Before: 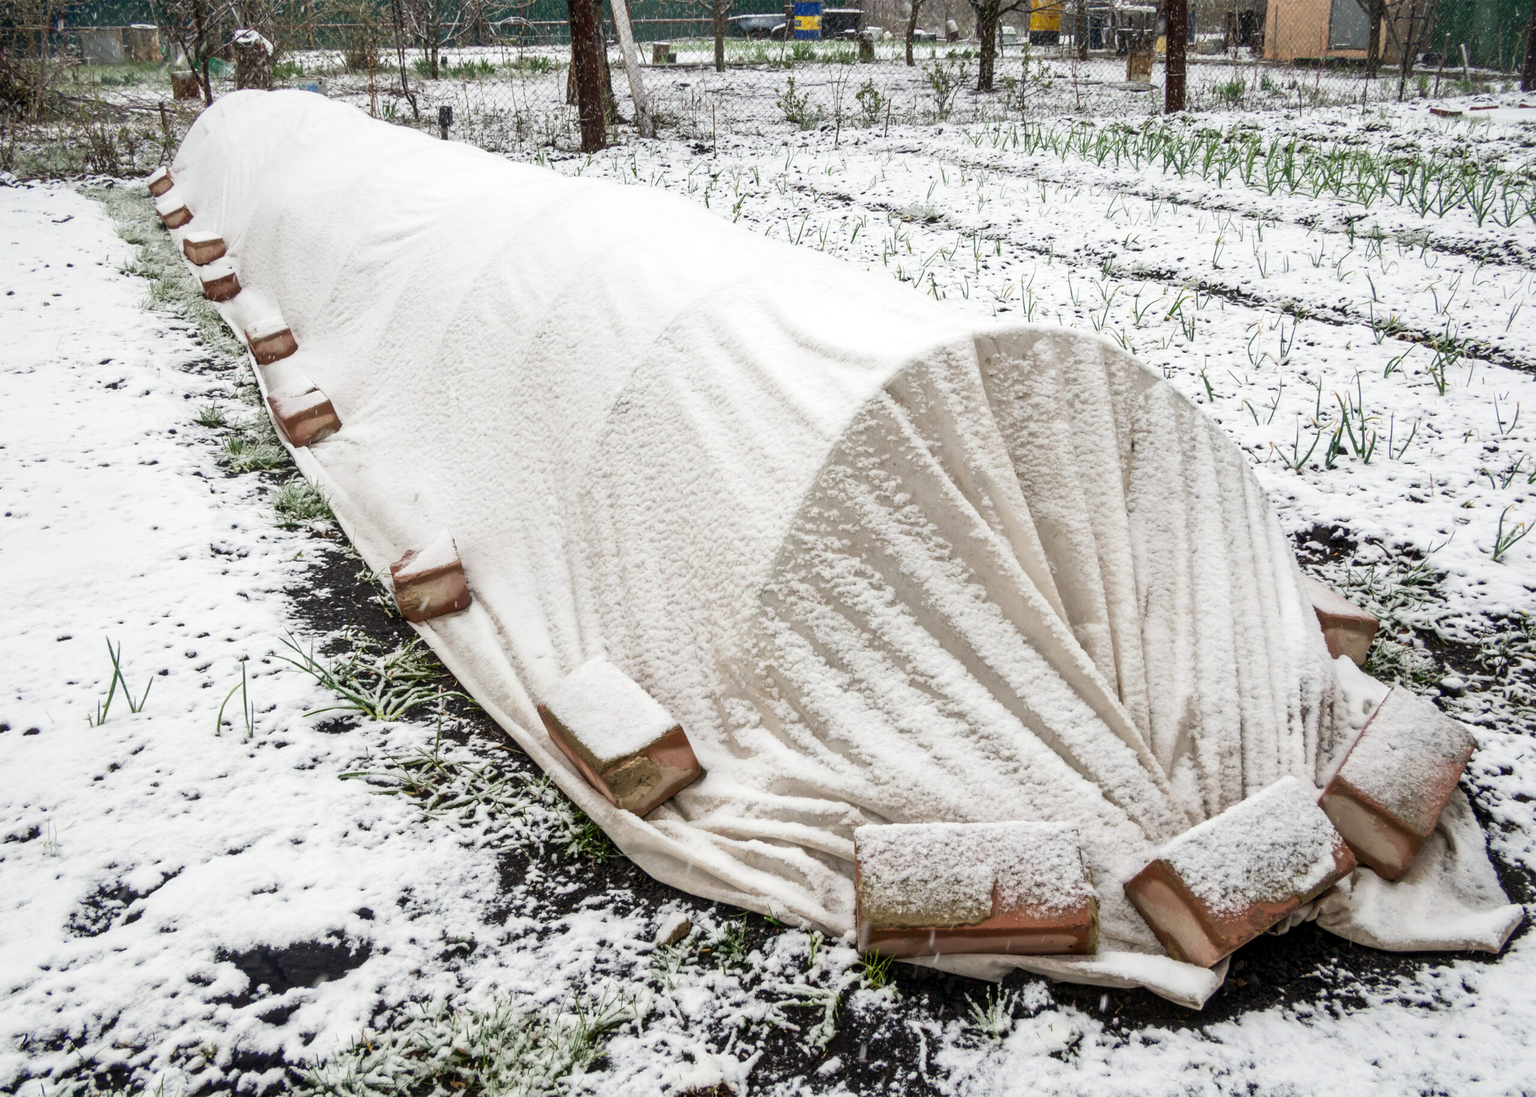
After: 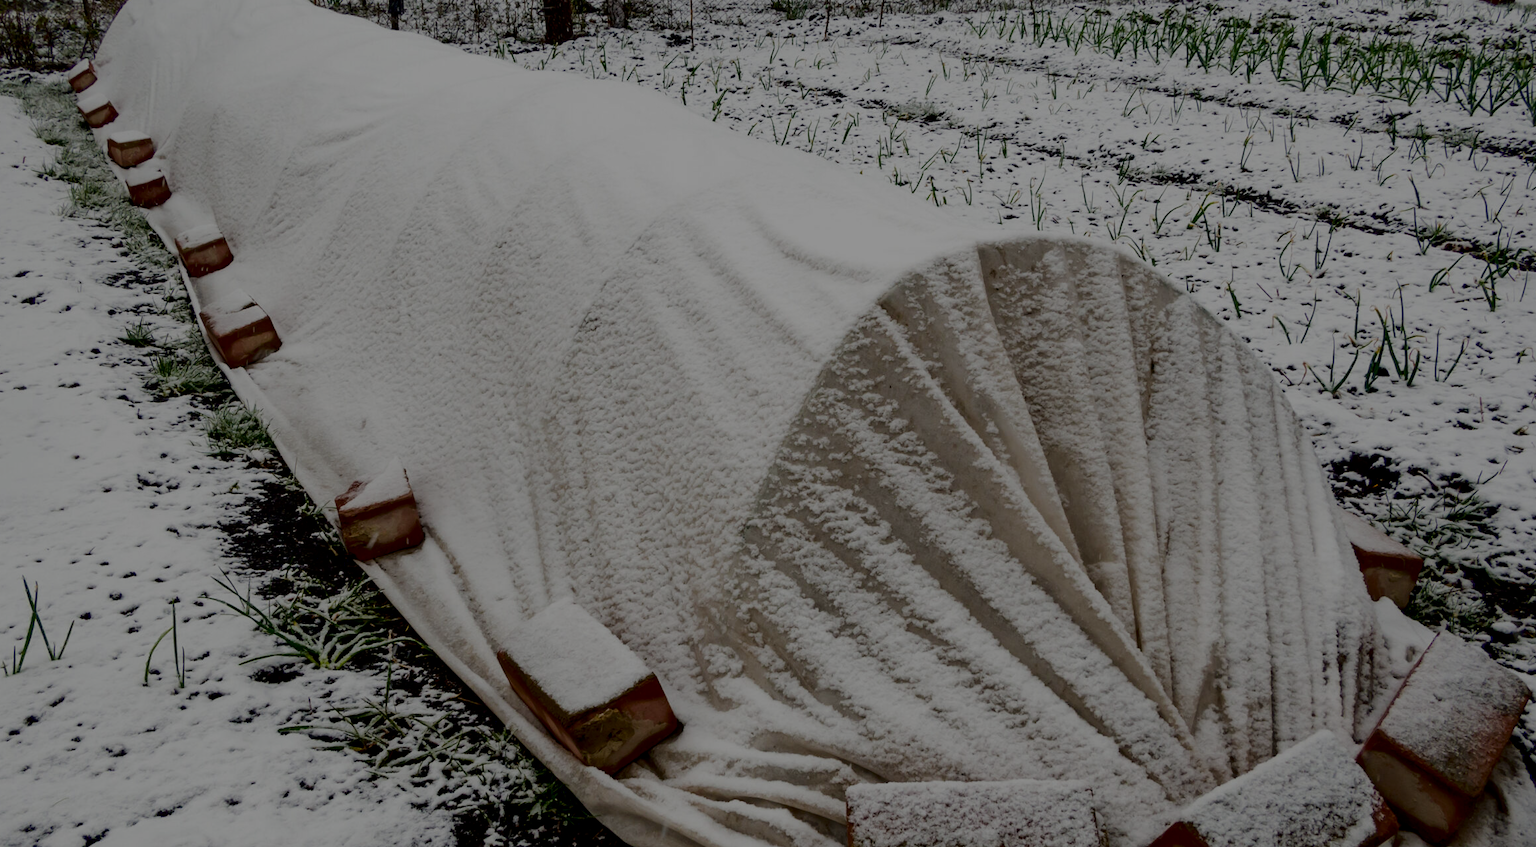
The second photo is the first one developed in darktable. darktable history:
exposure: black level correction 0.011, exposure -0.478 EV, compensate highlight preservation false
crop: left 5.596%, top 10.314%, right 3.534%, bottom 19.395%
filmic rgb: black relative exposure -9.22 EV, white relative exposure 6.77 EV, hardness 3.07, contrast 1.05
contrast brightness saturation: brightness -0.52
